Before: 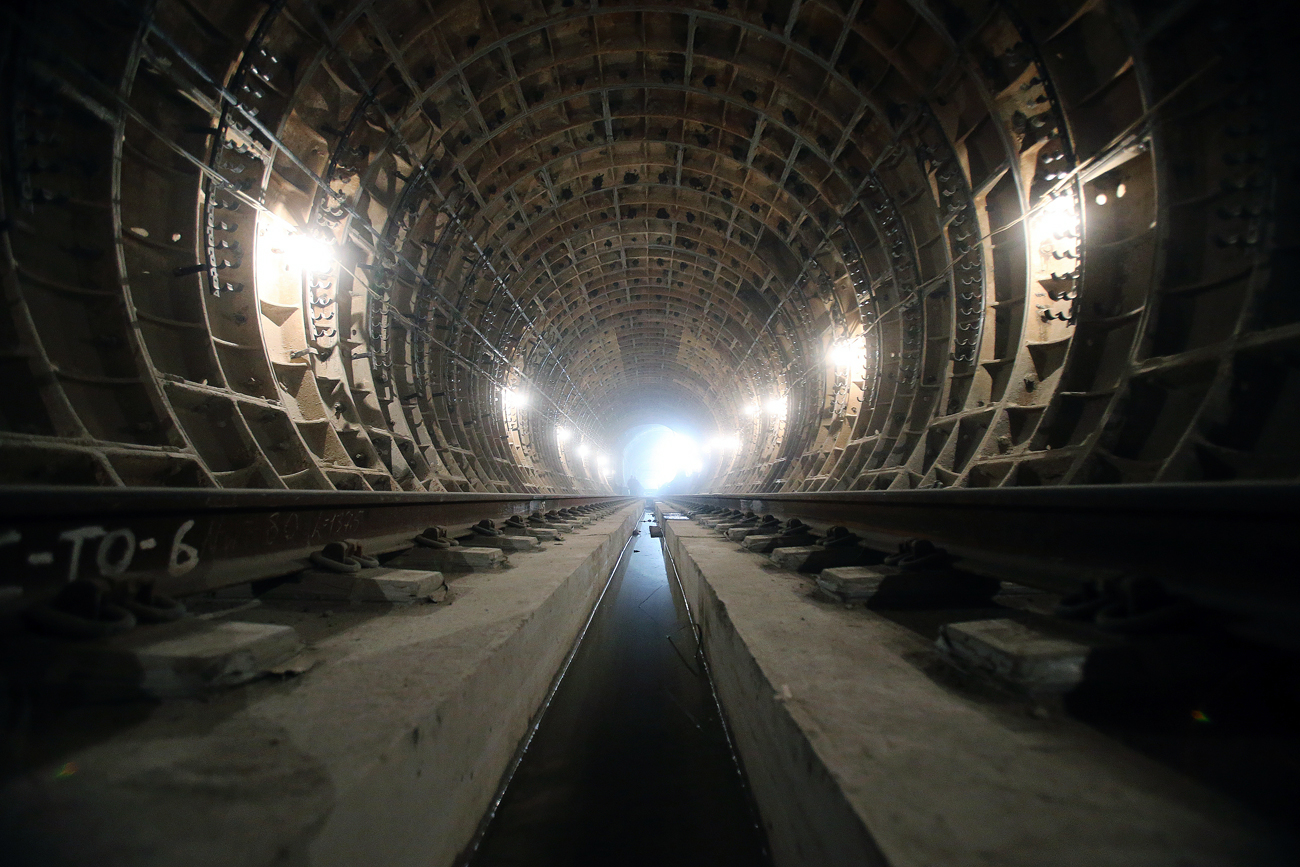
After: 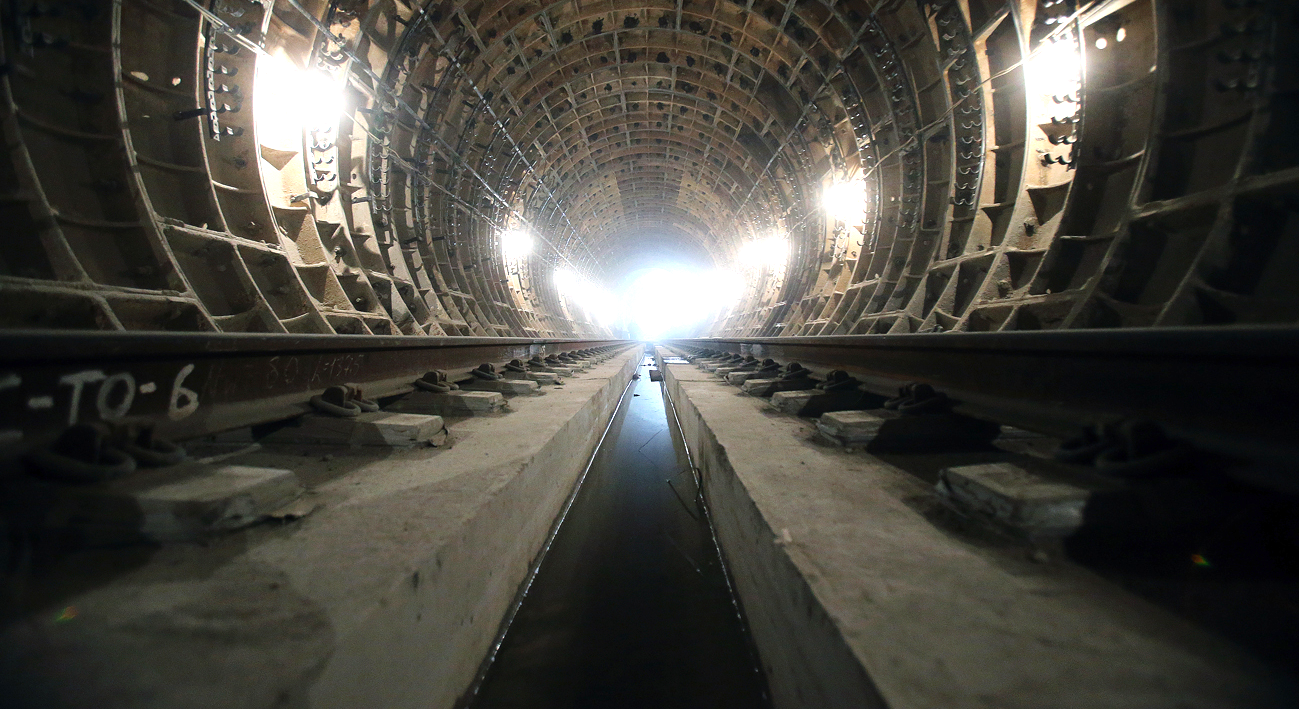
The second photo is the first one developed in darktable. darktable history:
crop and rotate: top 18.124%
exposure: exposure 0.633 EV, compensate highlight preservation false
